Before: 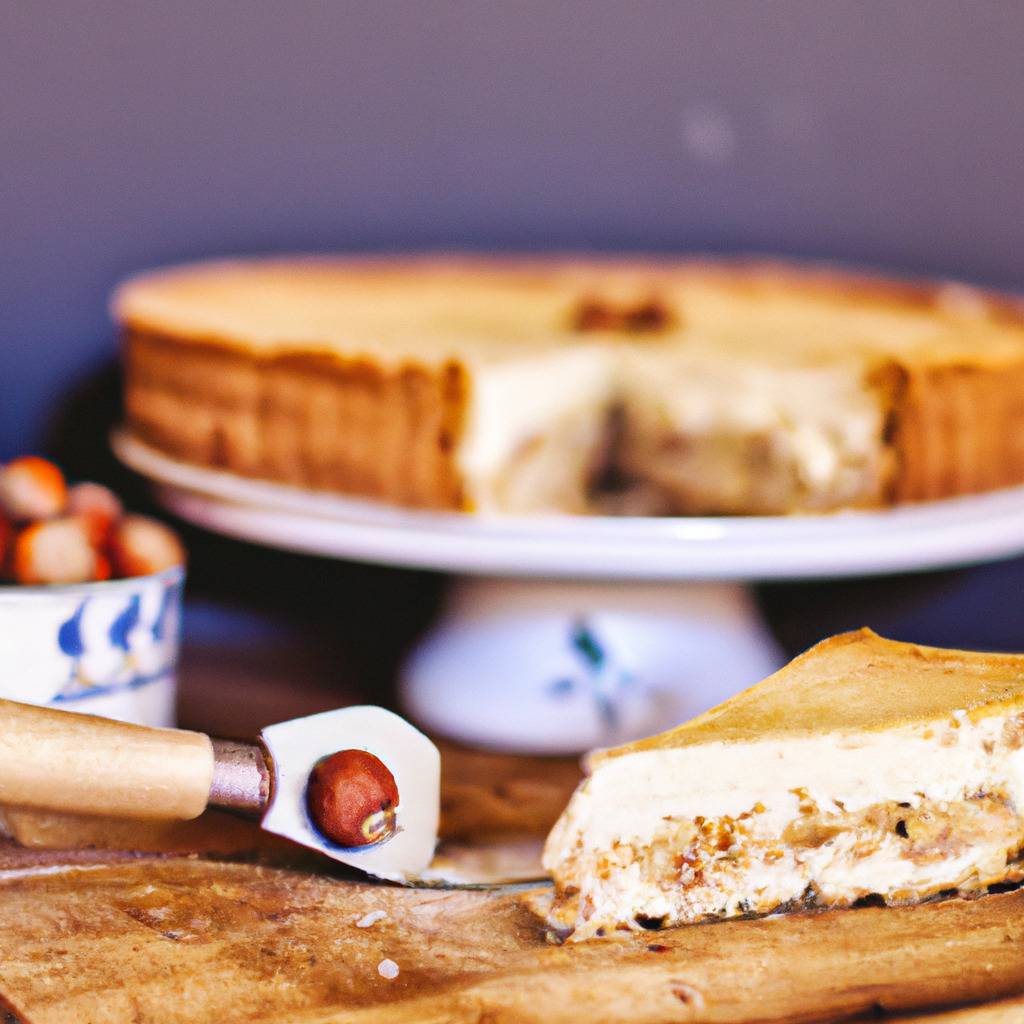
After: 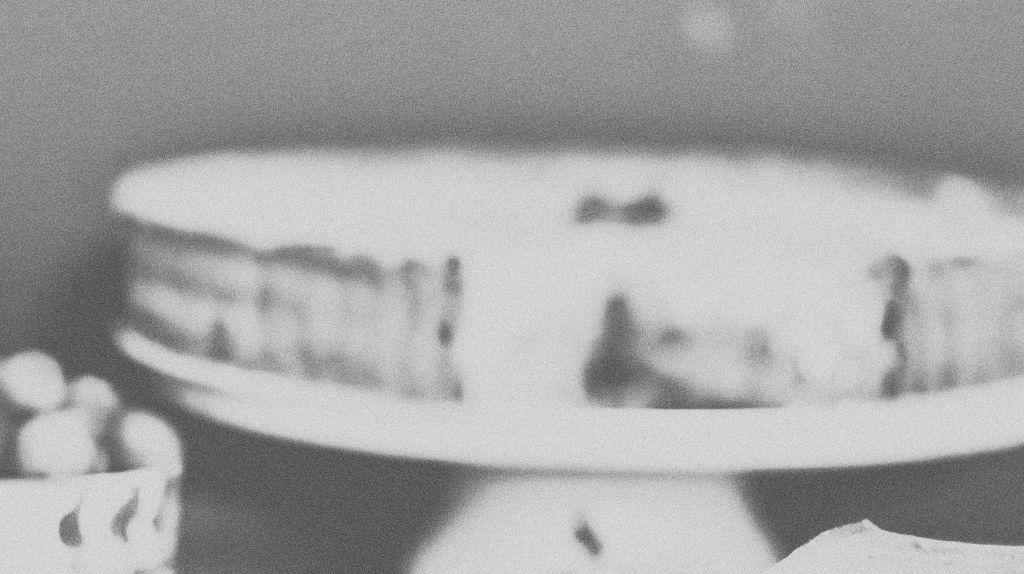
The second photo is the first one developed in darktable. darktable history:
contrast brightness saturation: contrast 0.62, brightness 0.34, saturation 0.14
shadows and highlights: shadows 35, highlights -35, soften with gaussian
crop and rotate: top 10.605%, bottom 33.274%
monochrome: on, module defaults
grain: coarseness 11.82 ISO, strength 36.67%, mid-tones bias 74.17%
color balance: mode lift, gamma, gain (sRGB), lift [1, 0.99, 1.01, 0.992], gamma [1, 1.037, 0.974, 0.963]
rotate and perspective: automatic cropping original format, crop left 0, crop top 0
colorize: hue 147.6°, saturation 65%, lightness 21.64%
